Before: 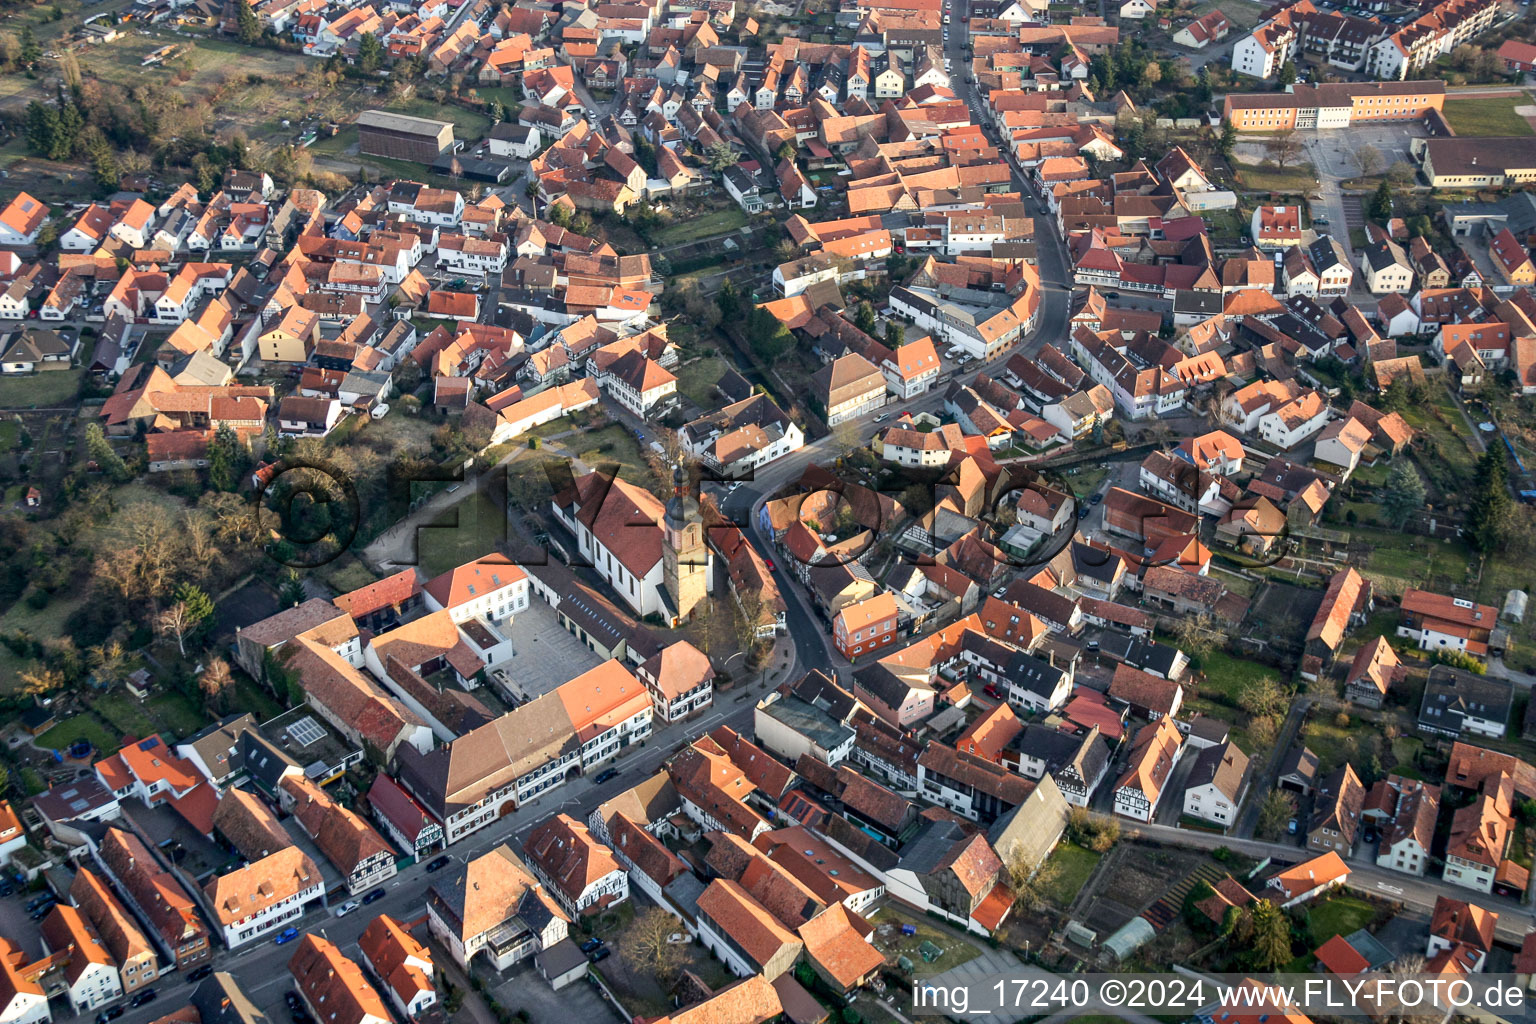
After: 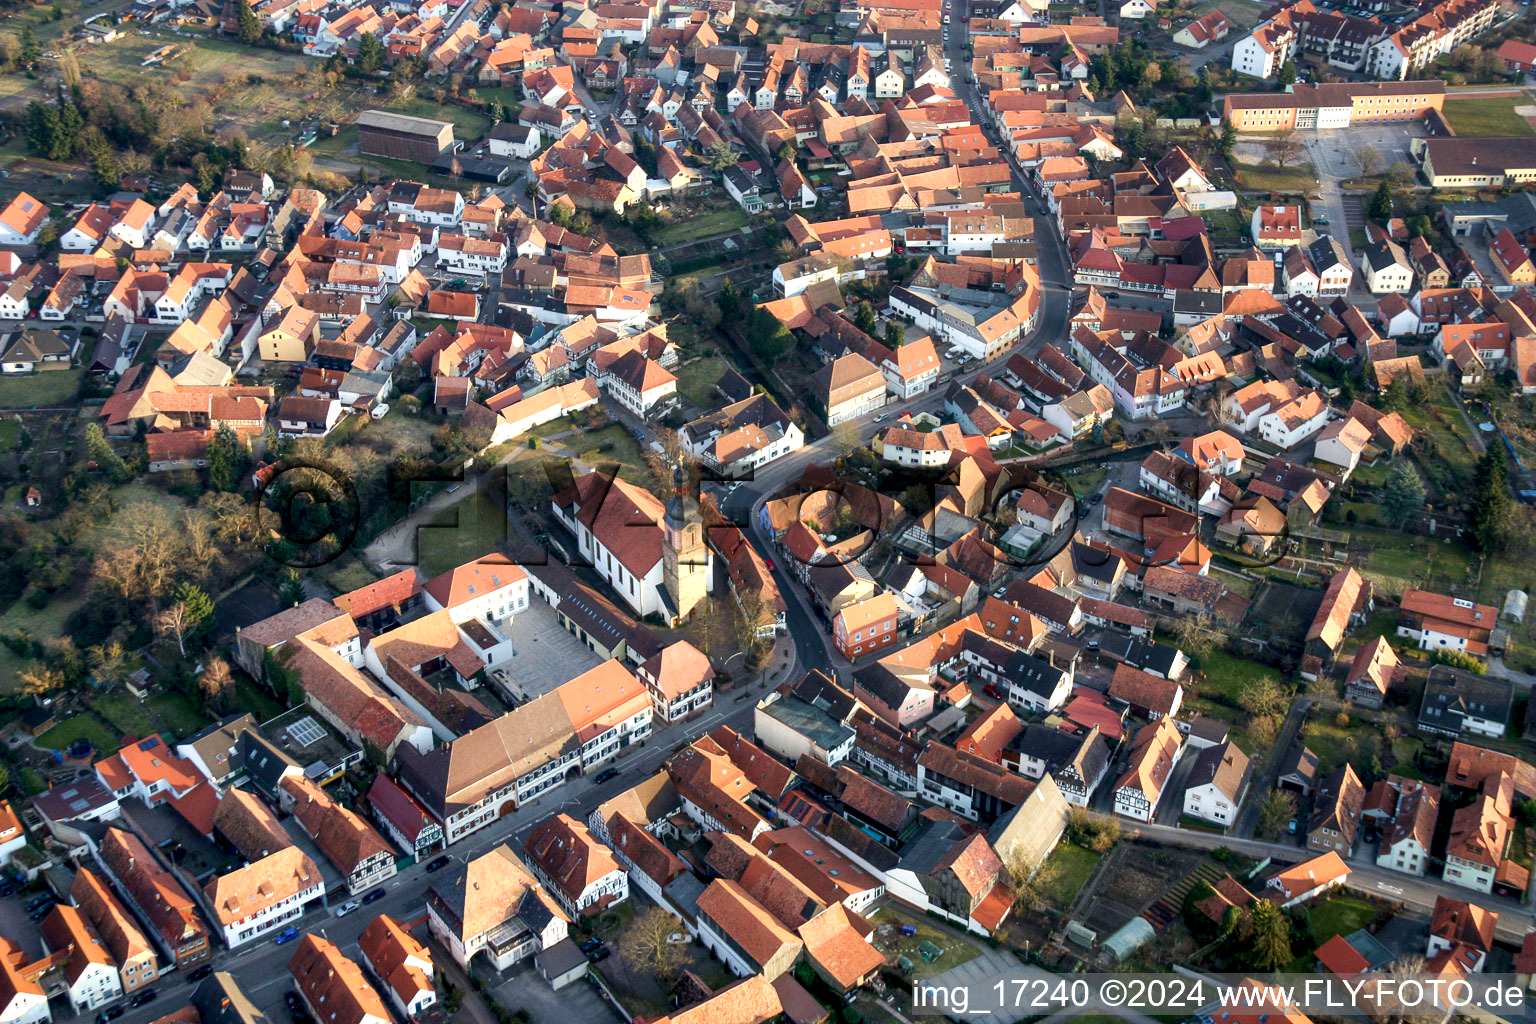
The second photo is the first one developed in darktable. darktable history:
contrast equalizer: y [[0.579, 0.58, 0.505, 0.5, 0.5, 0.5], [0.5 ×6], [0.5 ×6], [0 ×6], [0 ×6]]
velvia: on, module defaults
